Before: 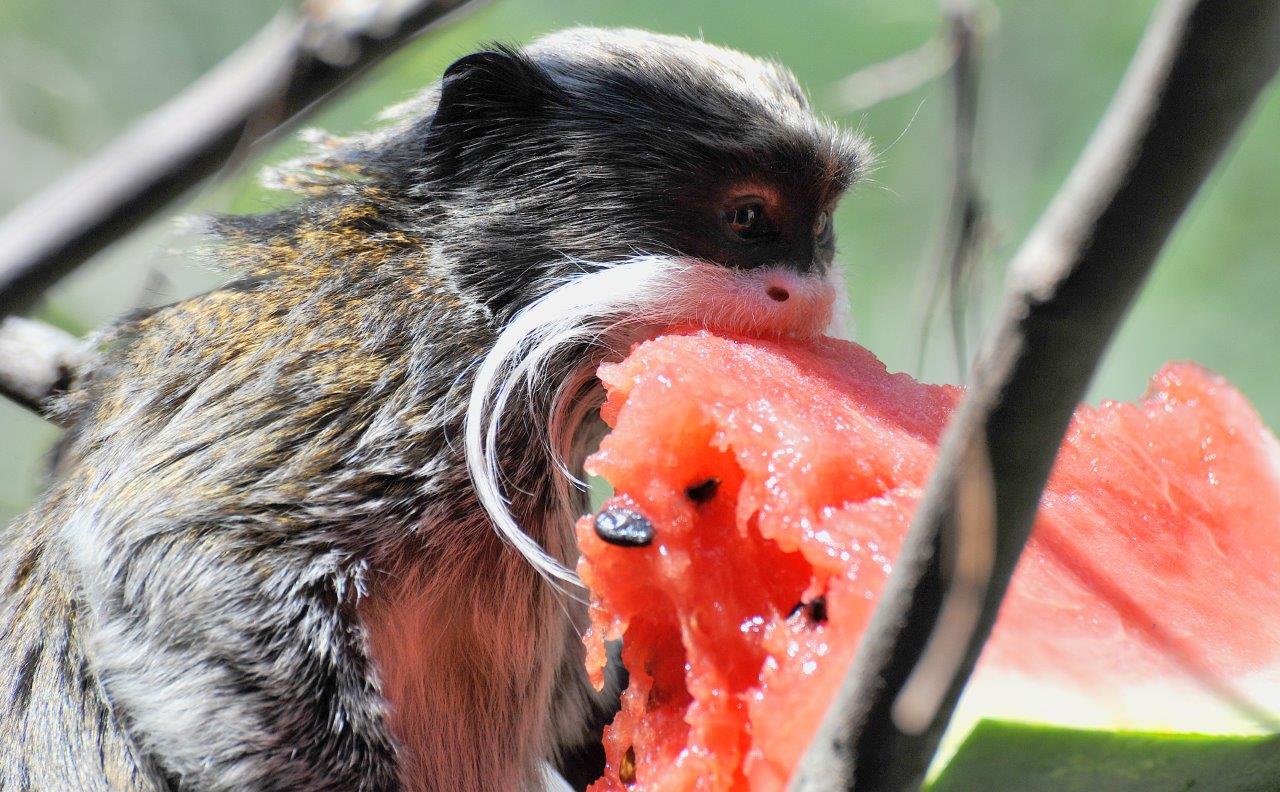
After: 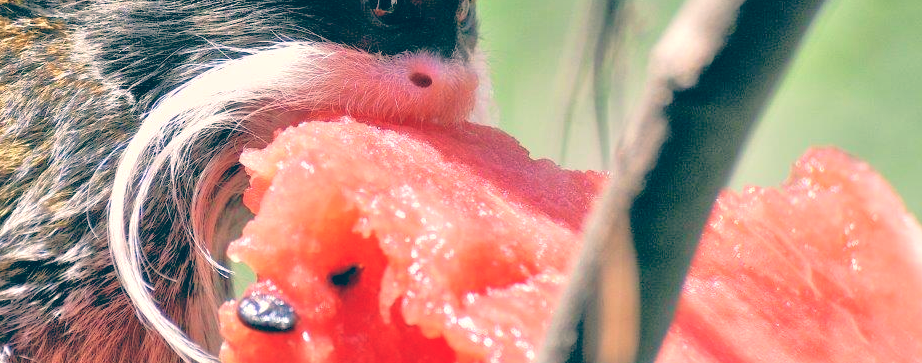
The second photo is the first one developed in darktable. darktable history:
color balance: lift [1.006, 0.985, 1.002, 1.015], gamma [1, 0.953, 1.008, 1.047], gain [1.076, 1.13, 1.004, 0.87]
tone equalizer: -7 EV 0.15 EV, -6 EV 0.6 EV, -5 EV 1.15 EV, -4 EV 1.33 EV, -3 EV 1.15 EV, -2 EV 0.6 EV, -1 EV 0.15 EV, mask exposure compensation -0.5 EV
crop and rotate: left 27.938%, top 27.046%, bottom 27.046%
velvia: on, module defaults
